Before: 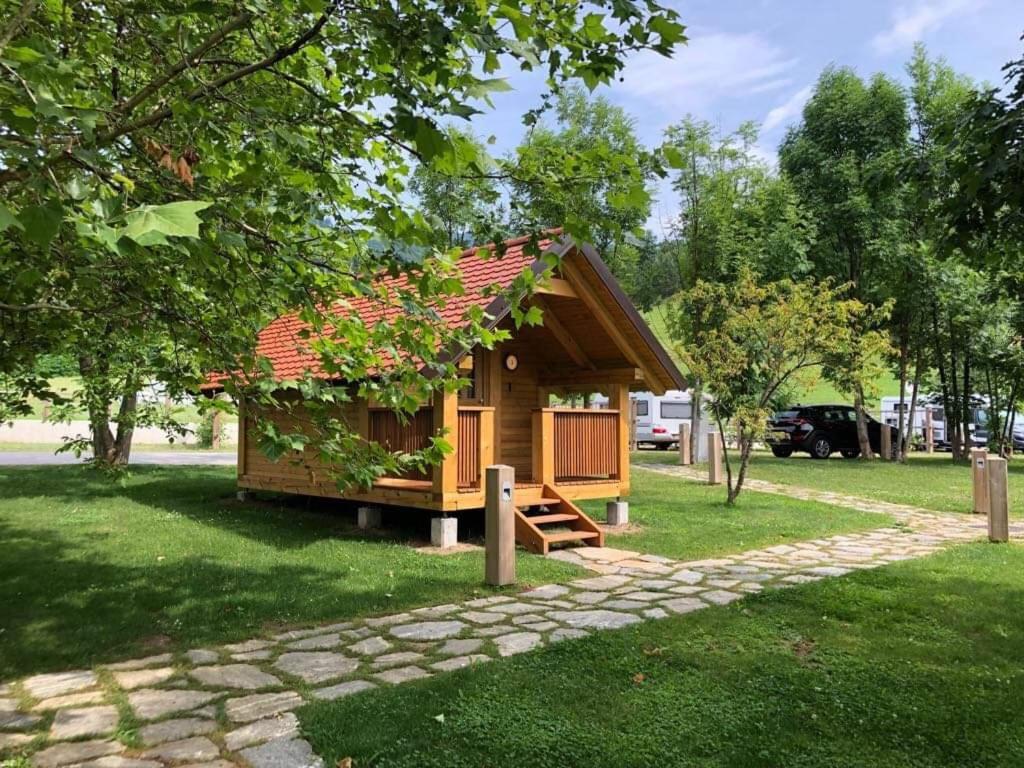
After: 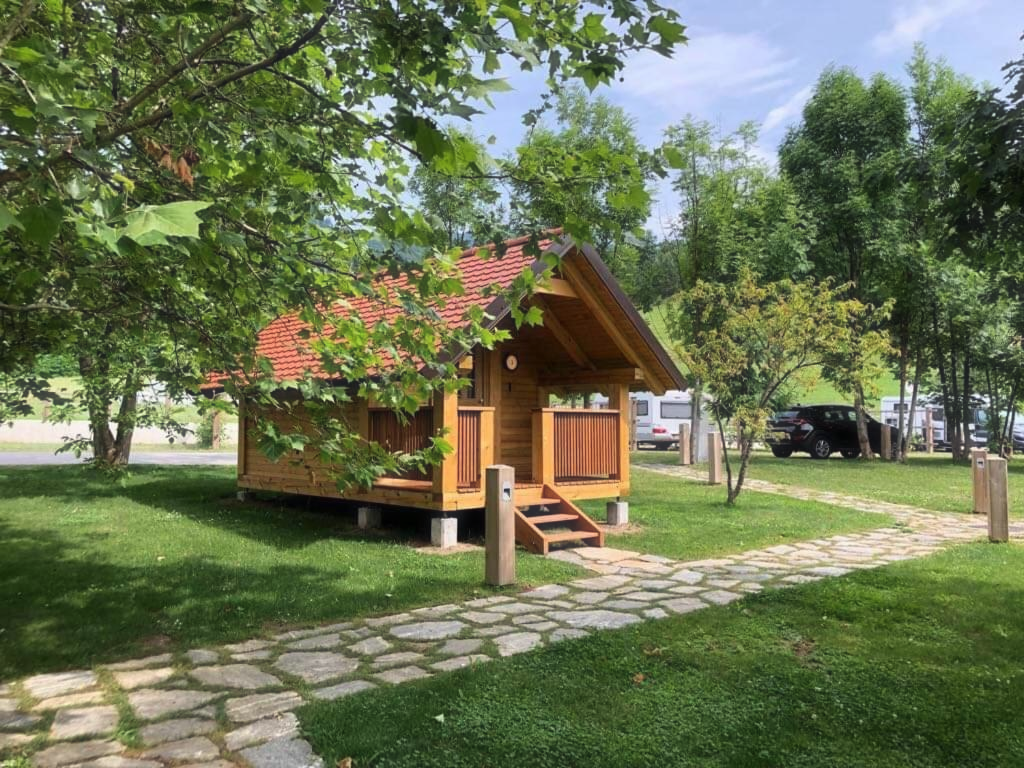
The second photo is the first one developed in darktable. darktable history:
haze removal: strength -0.114, compatibility mode true, adaptive false
